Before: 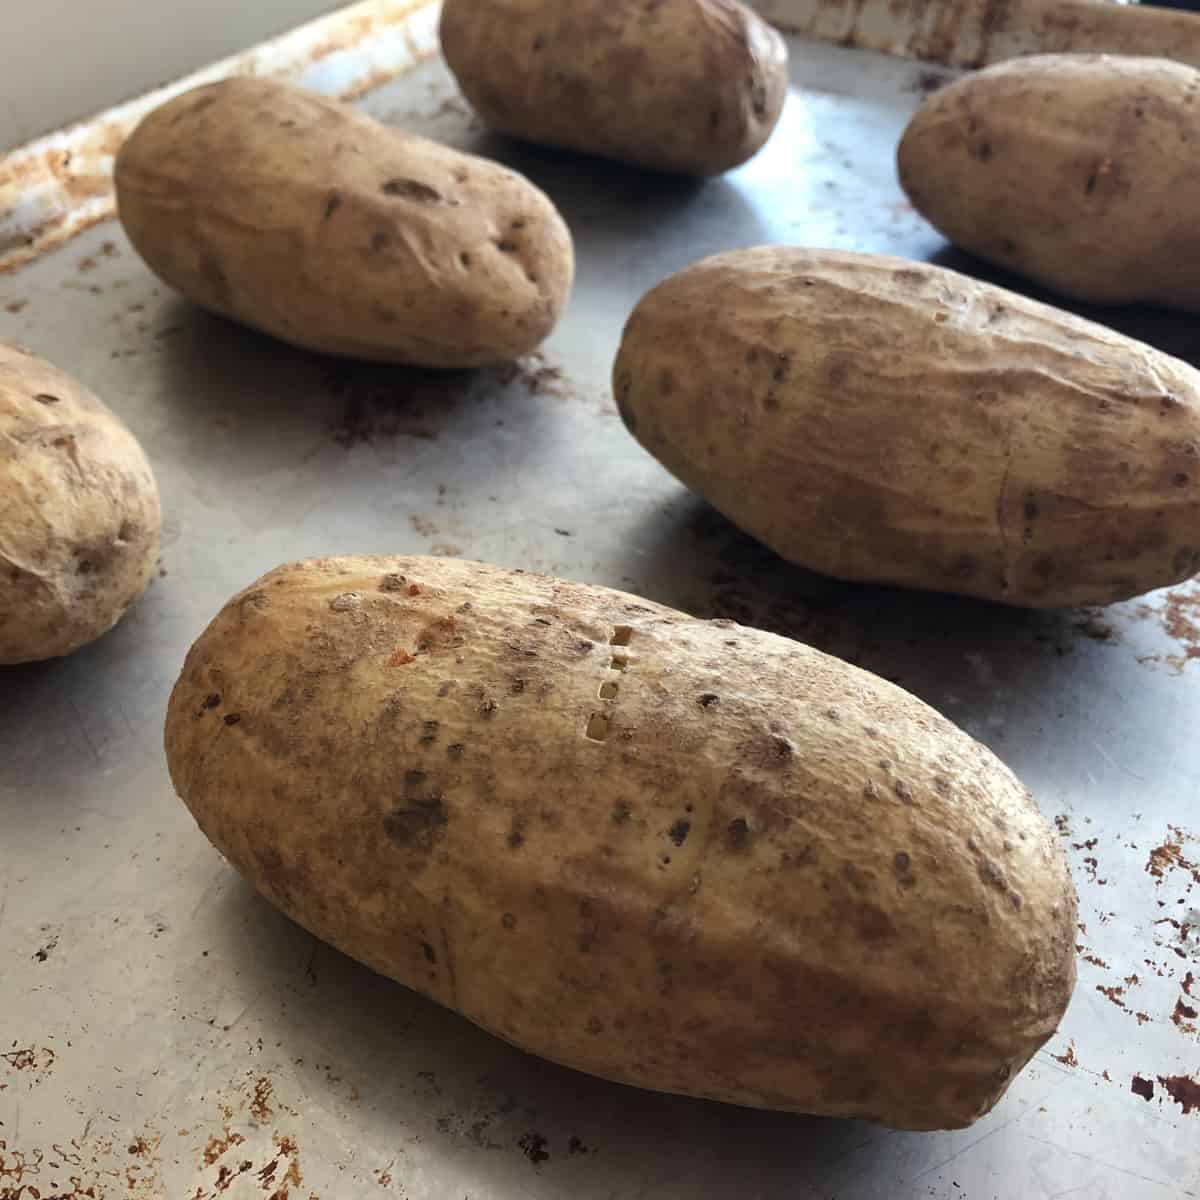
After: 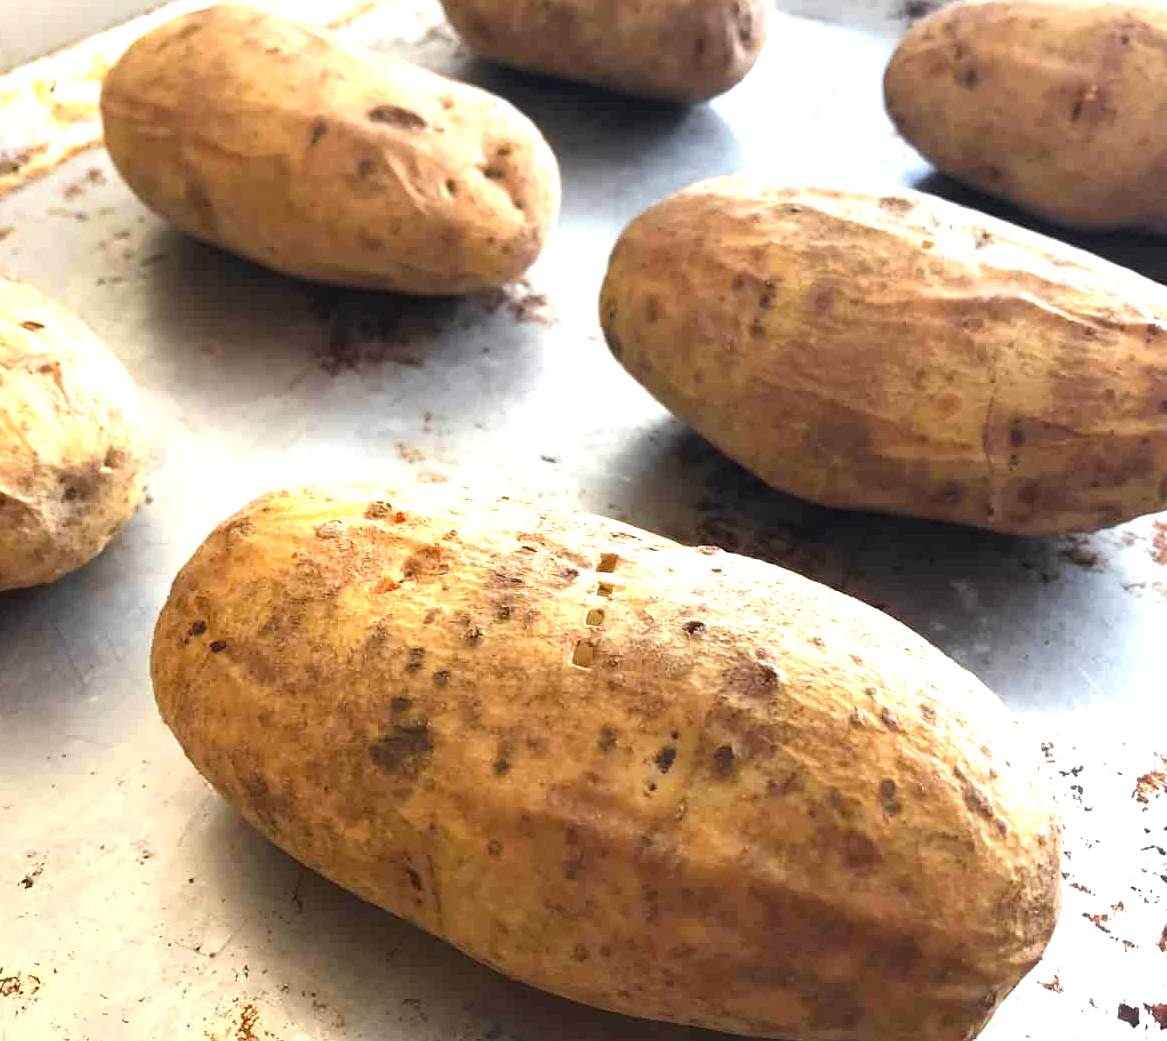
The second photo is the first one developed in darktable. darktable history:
exposure: black level correction 0, exposure 1.2 EV, compensate highlight preservation false
color zones: curves: ch0 [(0, 0.511) (0.143, 0.531) (0.286, 0.56) (0.429, 0.5) (0.571, 0.5) (0.714, 0.5) (0.857, 0.5) (1, 0.5)]; ch1 [(0, 0.525) (0.143, 0.705) (0.286, 0.715) (0.429, 0.35) (0.571, 0.35) (0.714, 0.35) (0.857, 0.4) (1, 0.4)]; ch2 [(0, 0.572) (0.143, 0.512) (0.286, 0.473) (0.429, 0.45) (0.571, 0.5) (0.714, 0.5) (0.857, 0.518) (1, 0.518)]
crop: left 1.179%, top 6.089%, right 1.561%, bottom 7.1%
